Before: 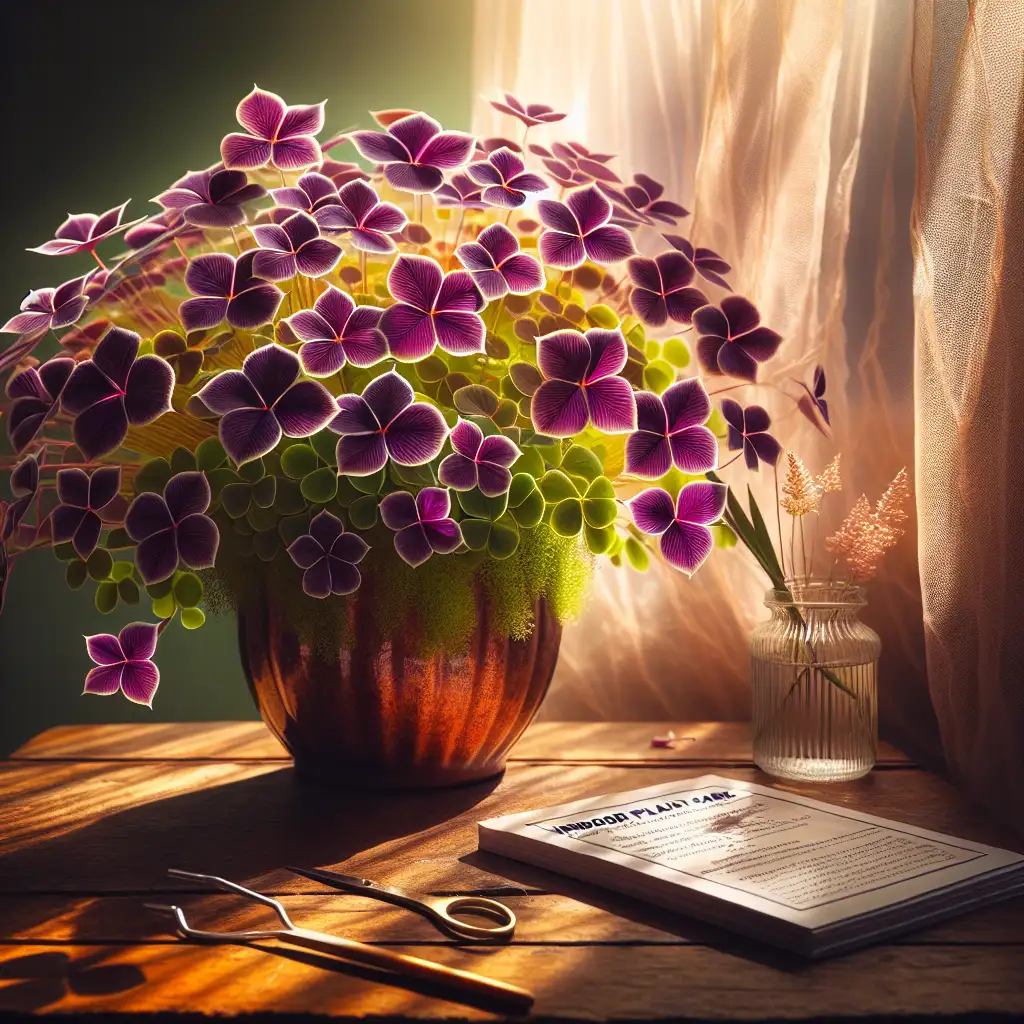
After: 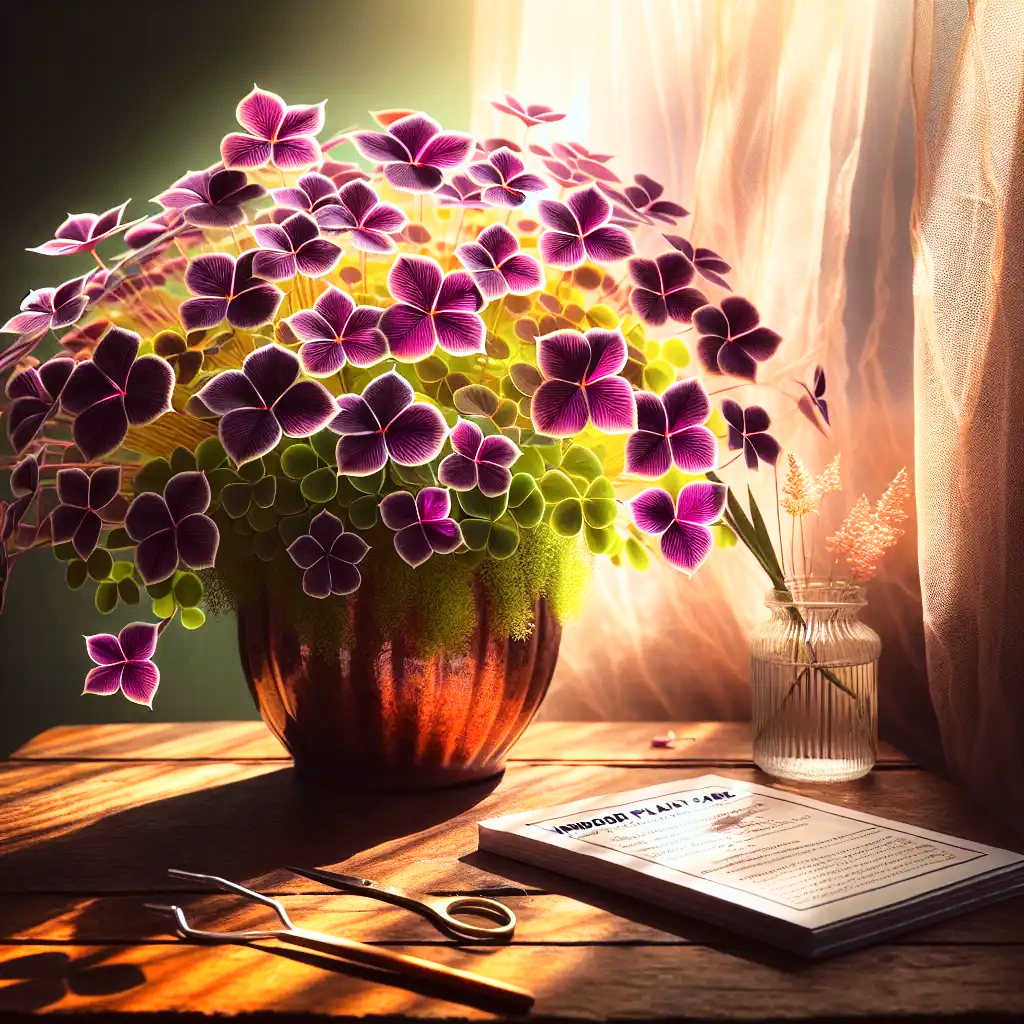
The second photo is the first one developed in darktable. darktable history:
exposure: black level correction 0.001, compensate highlight preservation false
color correction: highlights a* -3.28, highlights b* -6.24, shadows a* 3.1, shadows b* 5.19
base curve: curves: ch0 [(0, 0) (0.028, 0.03) (0.121, 0.232) (0.46, 0.748) (0.859, 0.968) (1, 1)]
